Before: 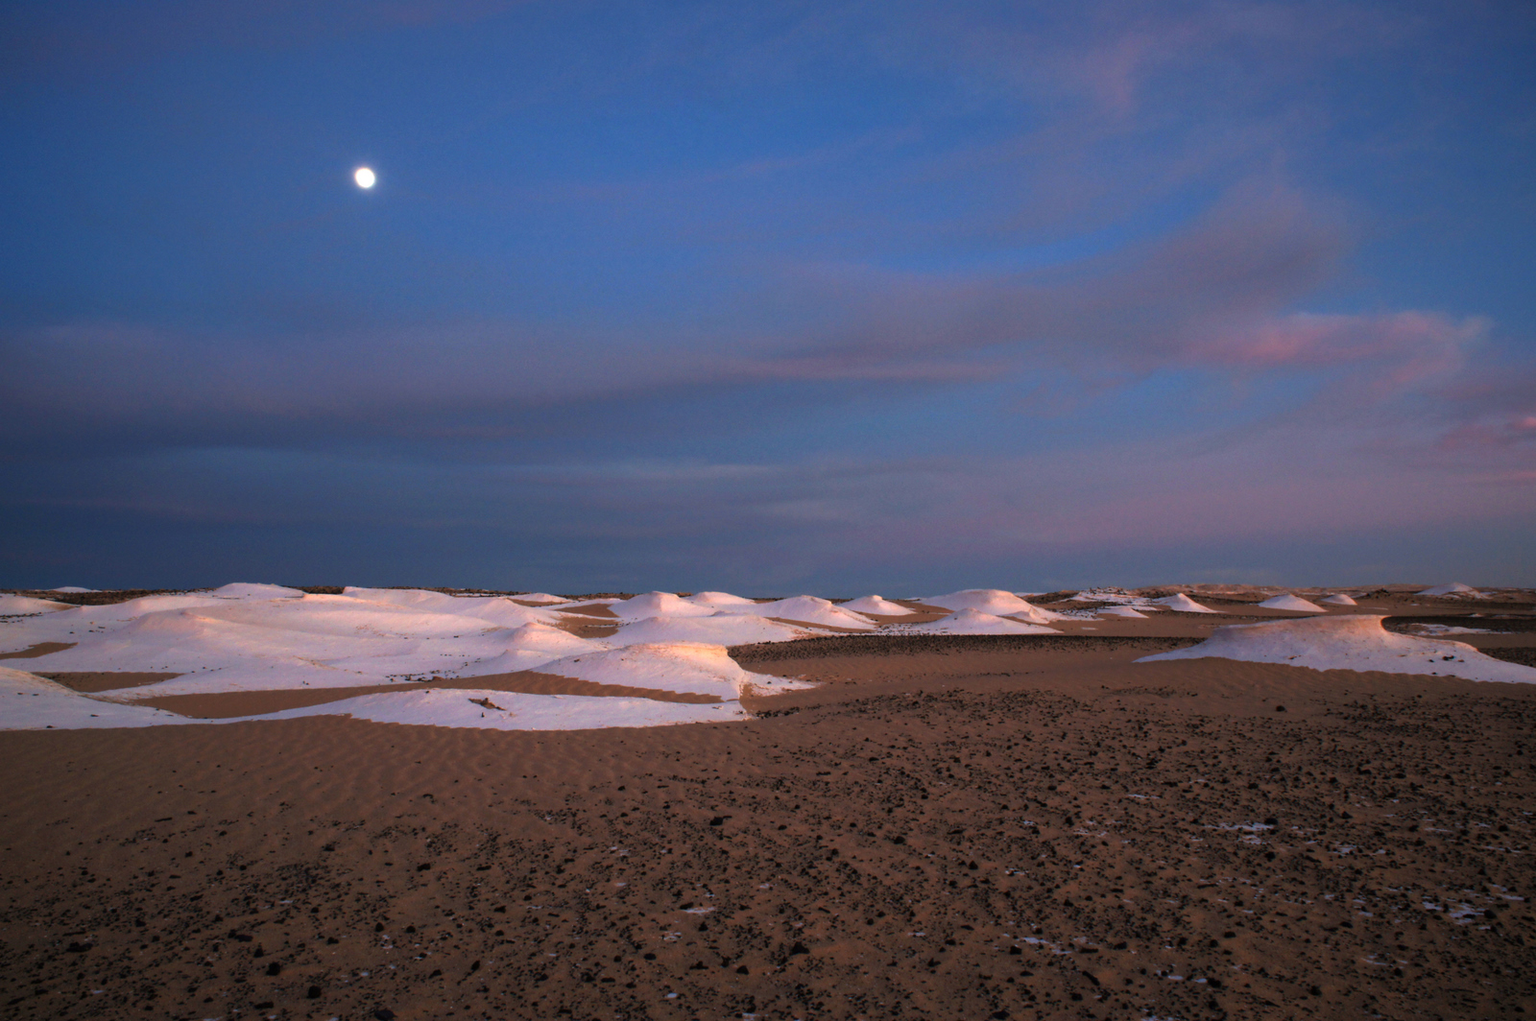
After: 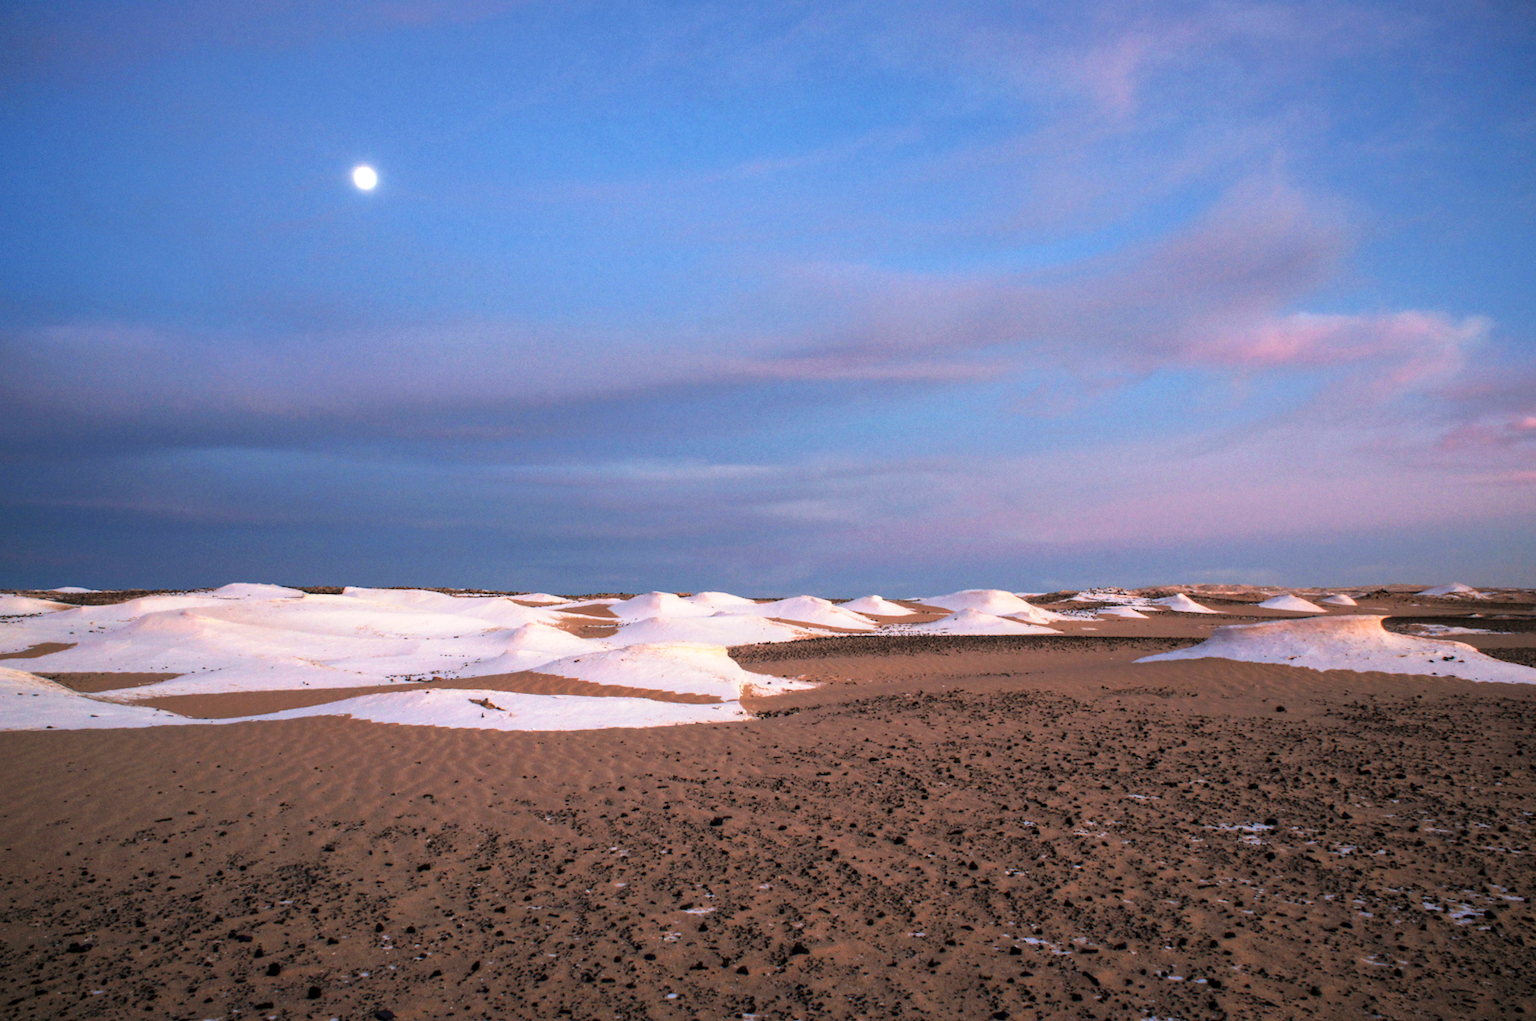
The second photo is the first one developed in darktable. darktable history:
exposure: exposure 0.654 EV, compensate highlight preservation false
base curve: curves: ch0 [(0, 0) (0.088, 0.125) (0.176, 0.251) (0.354, 0.501) (0.613, 0.749) (1, 0.877)], preserve colors none
local contrast: on, module defaults
